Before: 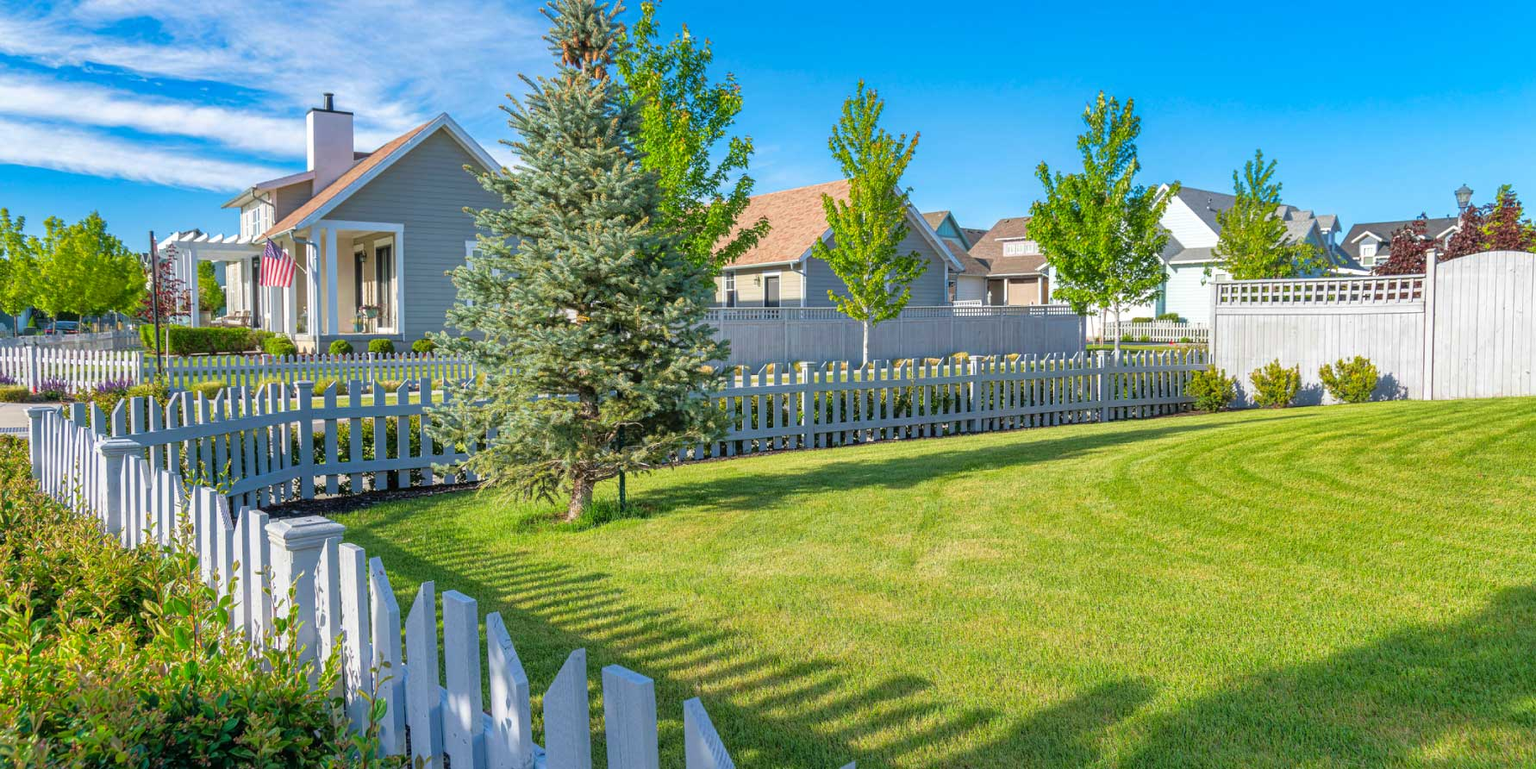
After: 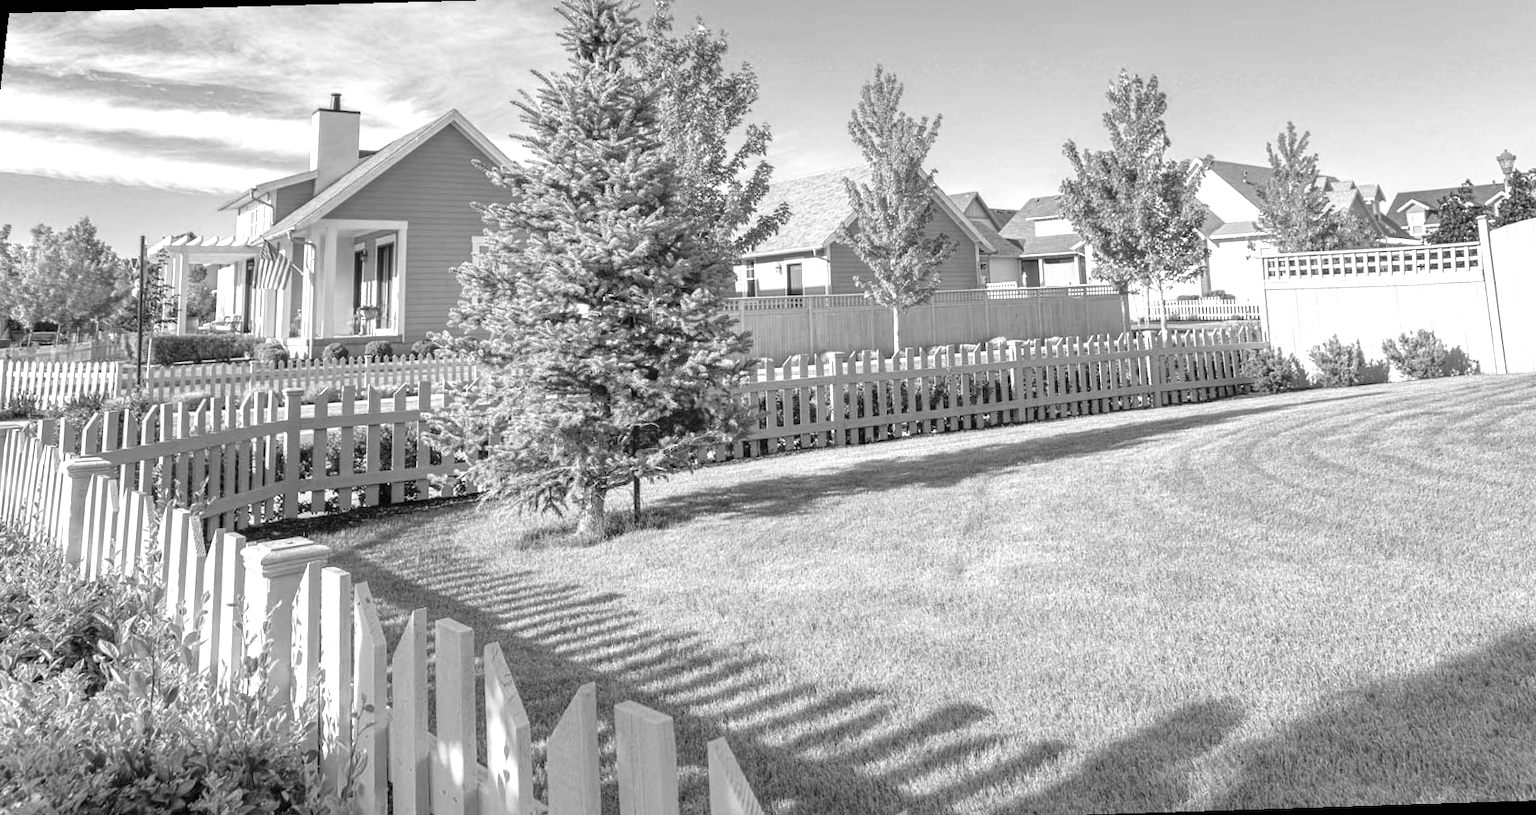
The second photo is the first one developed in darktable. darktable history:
monochrome: on, module defaults
white balance: red 0.871, blue 1.249
exposure: black level correction 0, exposure 0.7 EV, compensate exposure bias true, compensate highlight preservation false
rotate and perspective: rotation -1.68°, lens shift (vertical) -0.146, crop left 0.049, crop right 0.912, crop top 0.032, crop bottom 0.96
